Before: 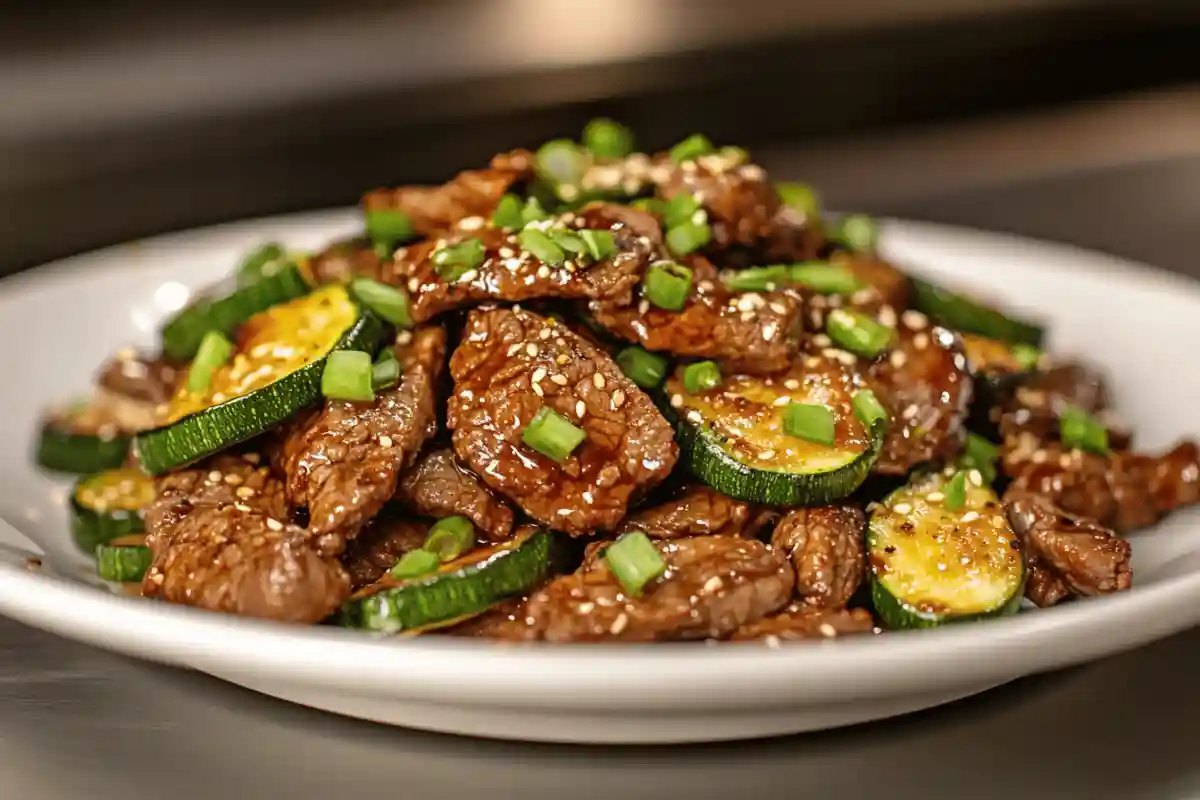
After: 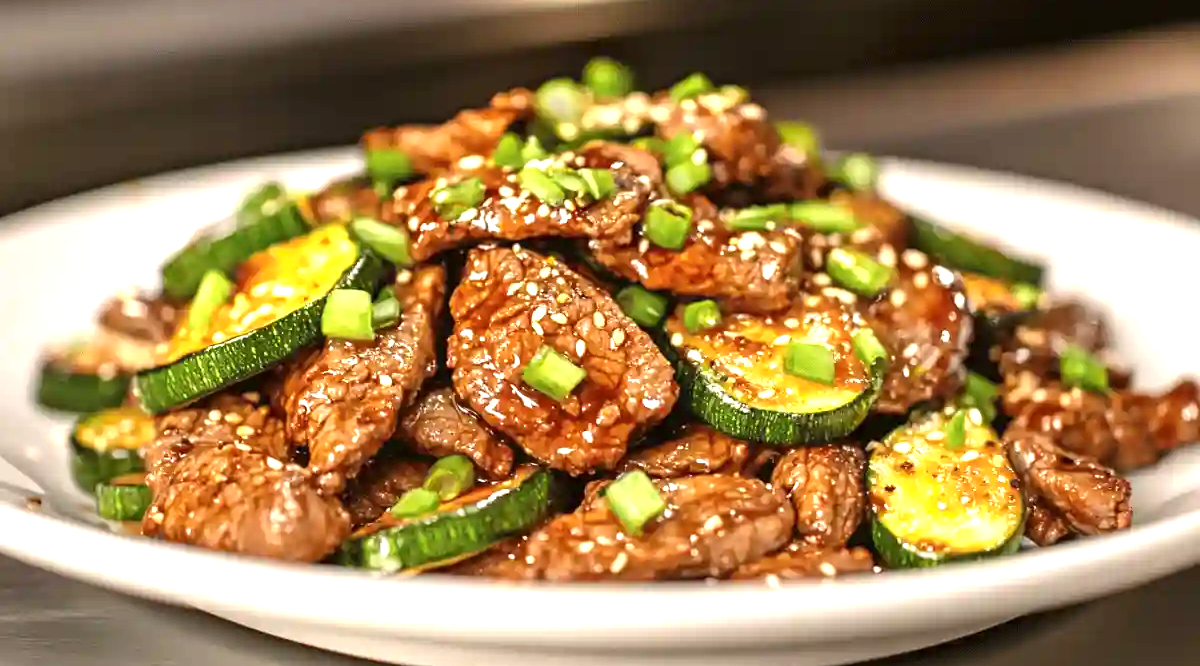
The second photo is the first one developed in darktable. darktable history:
crop: top 7.625%, bottom 8.027%
exposure: exposure 1 EV, compensate highlight preservation false
